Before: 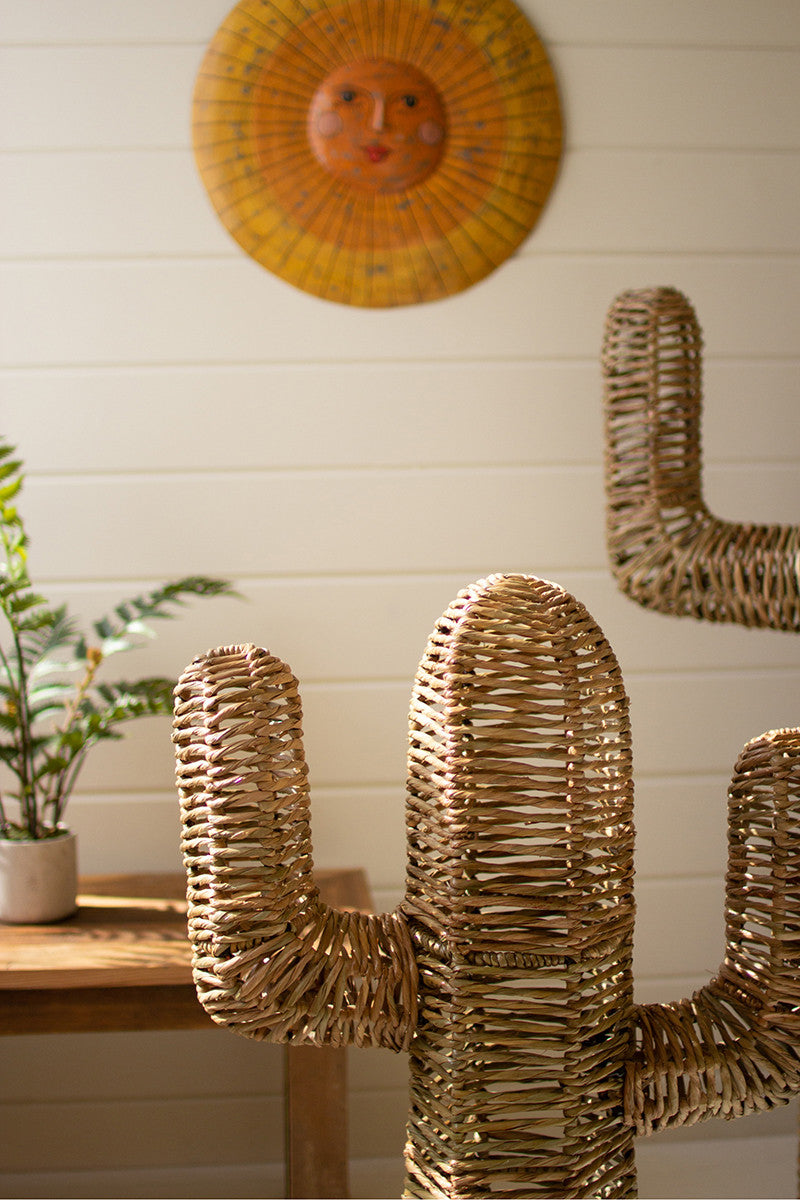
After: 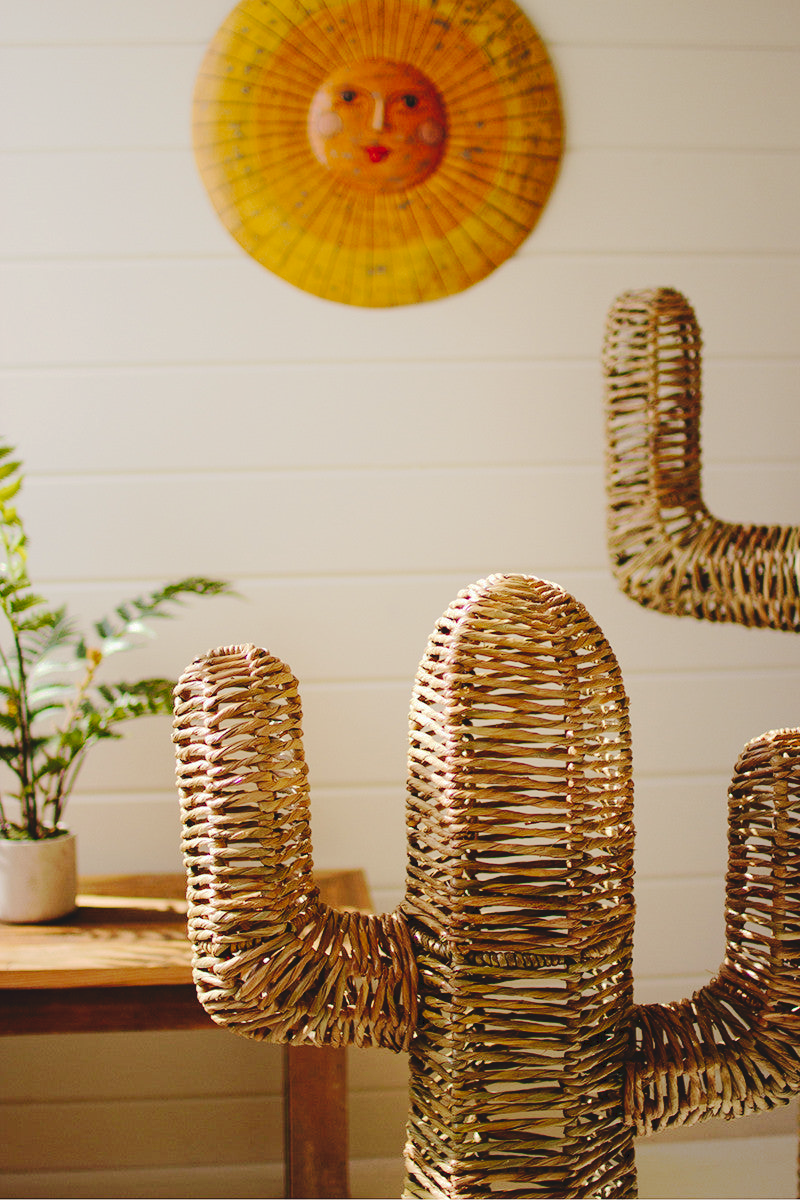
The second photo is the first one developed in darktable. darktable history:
tone curve: curves: ch0 [(0, 0) (0.003, 0.089) (0.011, 0.089) (0.025, 0.088) (0.044, 0.089) (0.069, 0.094) (0.1, 0.108) (0.136, 0.119) (0.177, 0.147) (0.224, 0.204) (0.277, 0.28) (0.335, 0.389) (0.399, 0.486) (0.468, 0.588) (0.543, 0.647) (0.623, 0.705) (0.709, 0.759) (0.801, 0.815) (0.898, 0.873) (1, 1)], preserve colors none
velvia: on, module defaults
